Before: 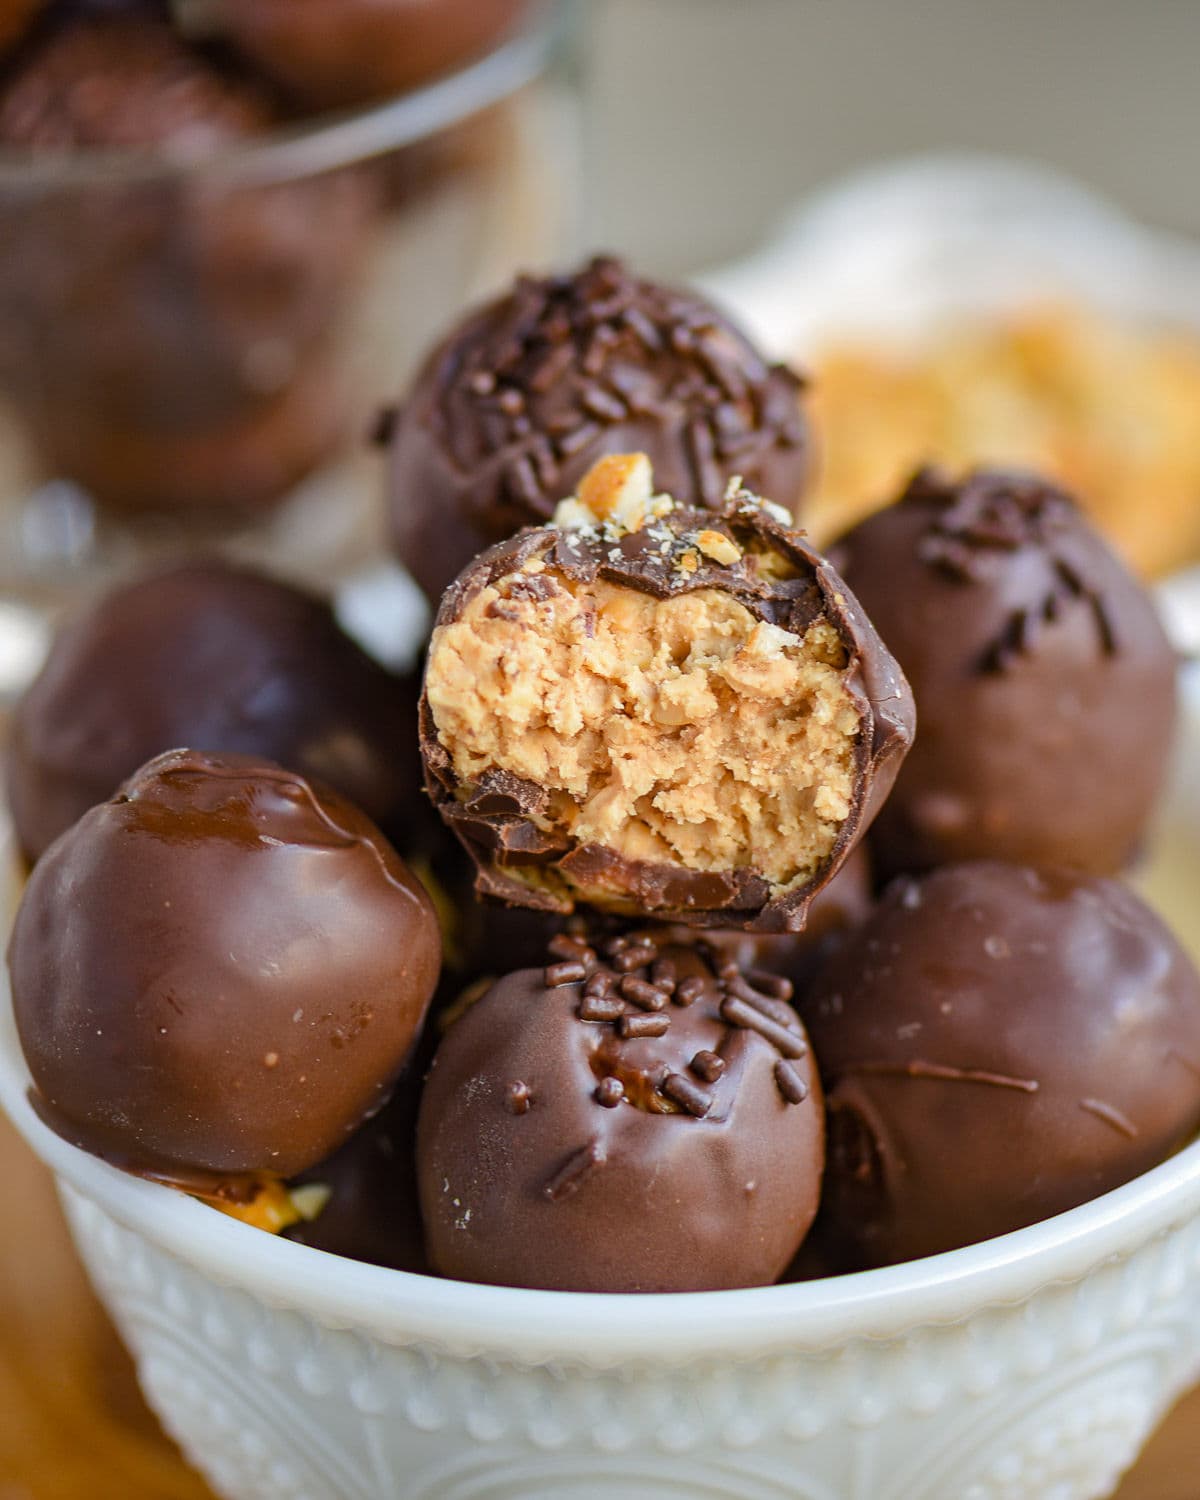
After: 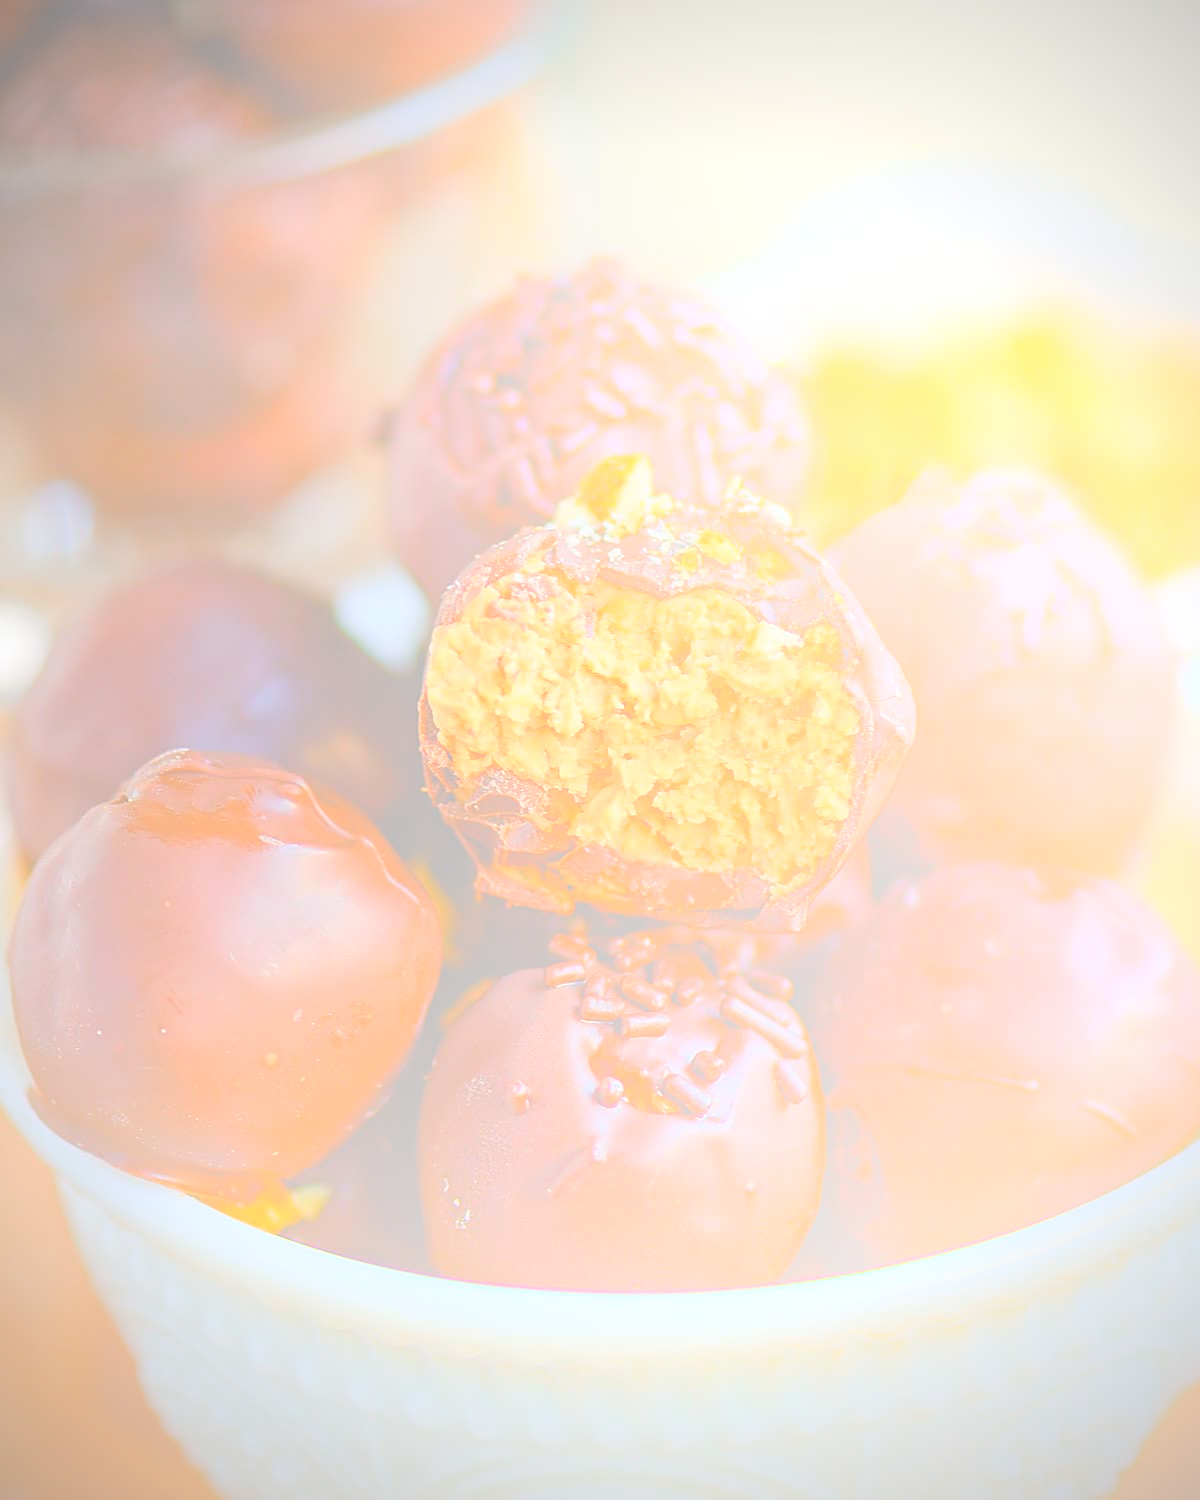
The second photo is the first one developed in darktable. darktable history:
sharpen: radius 1.4, amount 1.25, threshold 0.7
bloom: size 85%, threshold 5%, strength 85%
vignetting: on, module defaults
